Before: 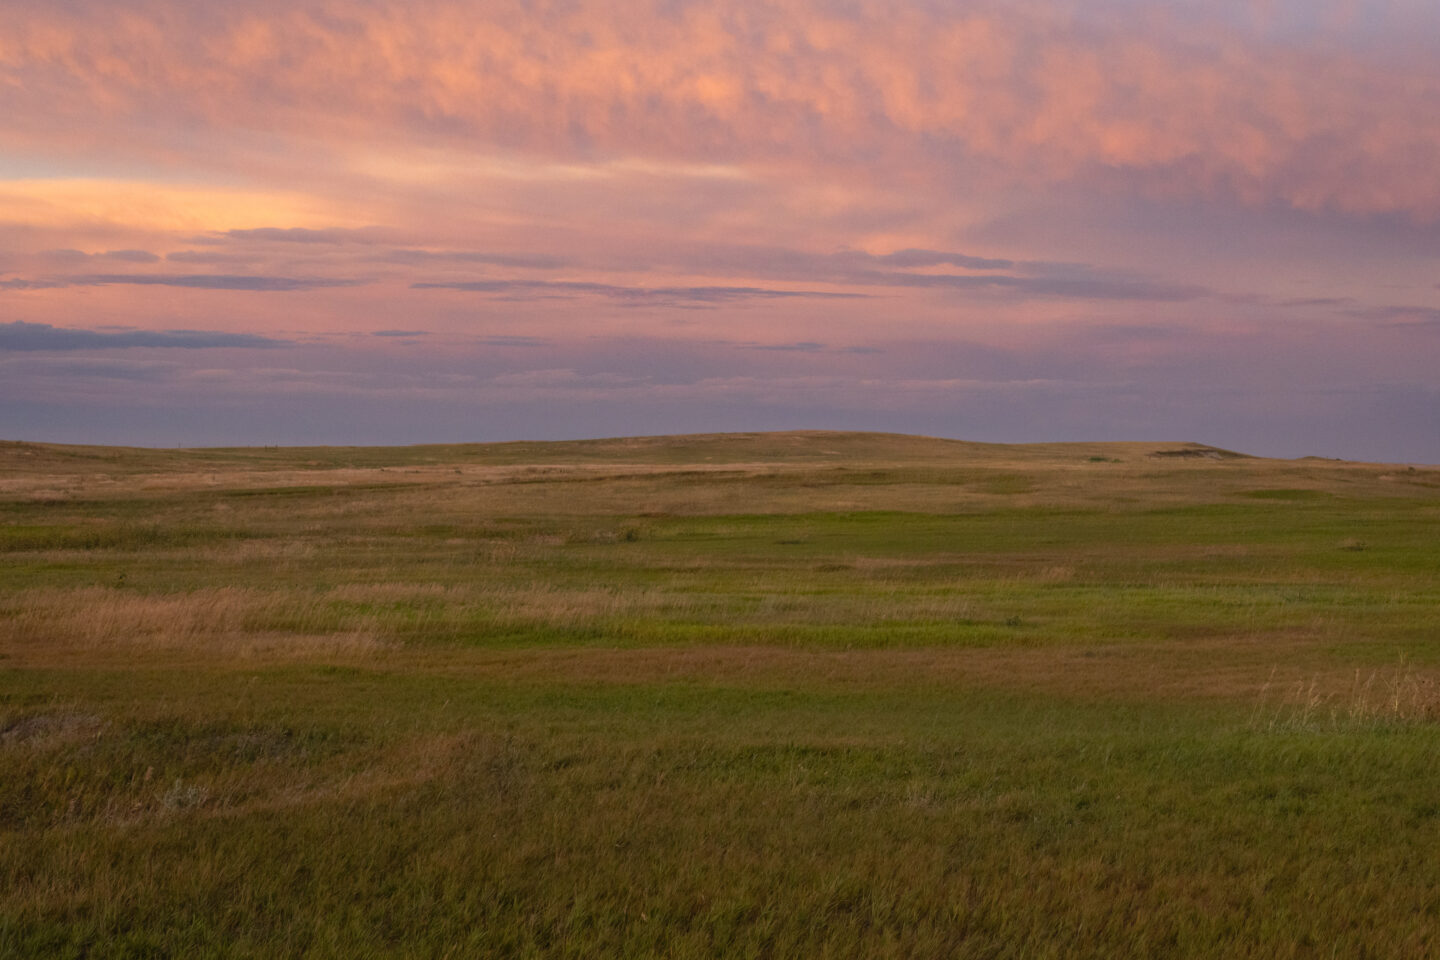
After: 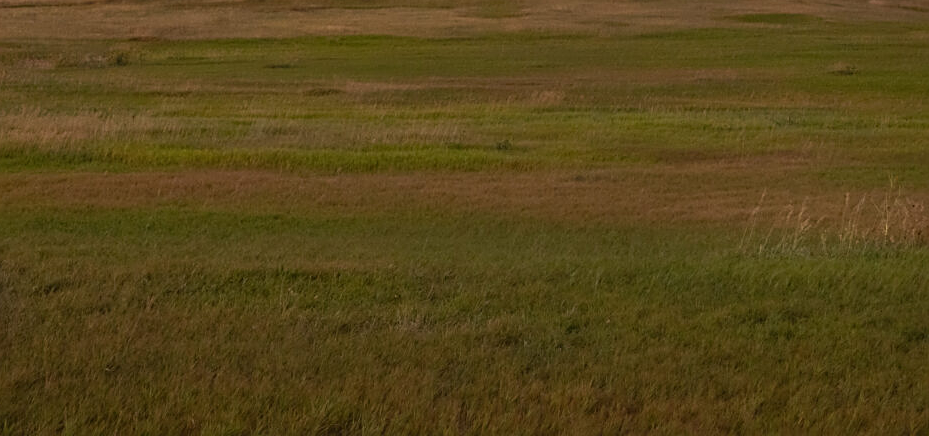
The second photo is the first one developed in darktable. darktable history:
sharpen: on, module defaults
crop and rotate: left 35.435%, top 49.668%, bottom 4.89%
